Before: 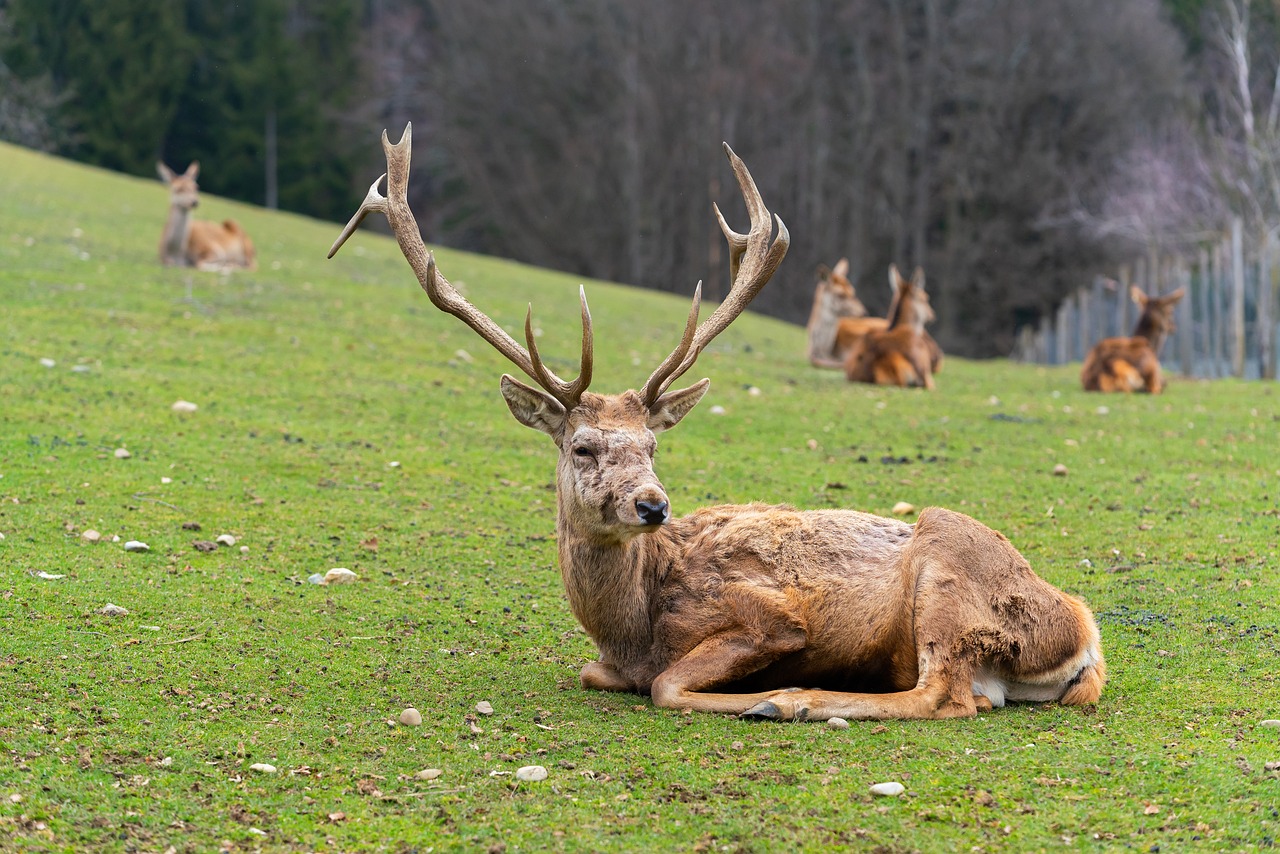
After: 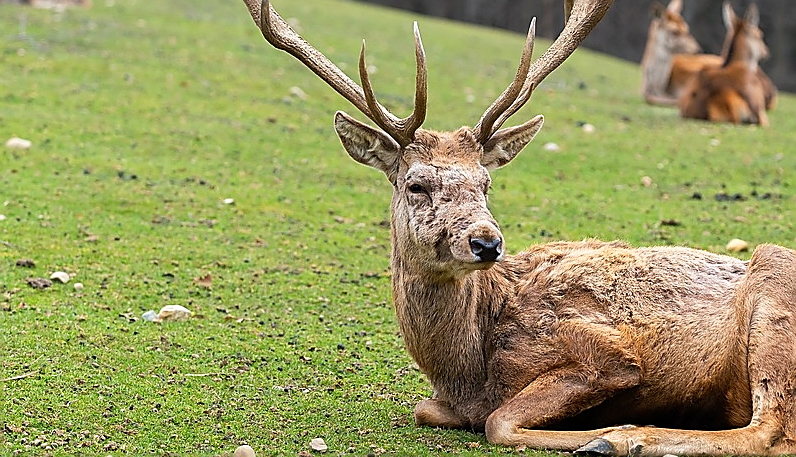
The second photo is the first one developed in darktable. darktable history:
sharpen: radius 1.412, amount 1.244, threshold 0.825
crop: left 12.972%, top 30.889%, right 24.805%, bottom 15.568%
shadows and highlights: shadows -0.152, highlights 40.41
